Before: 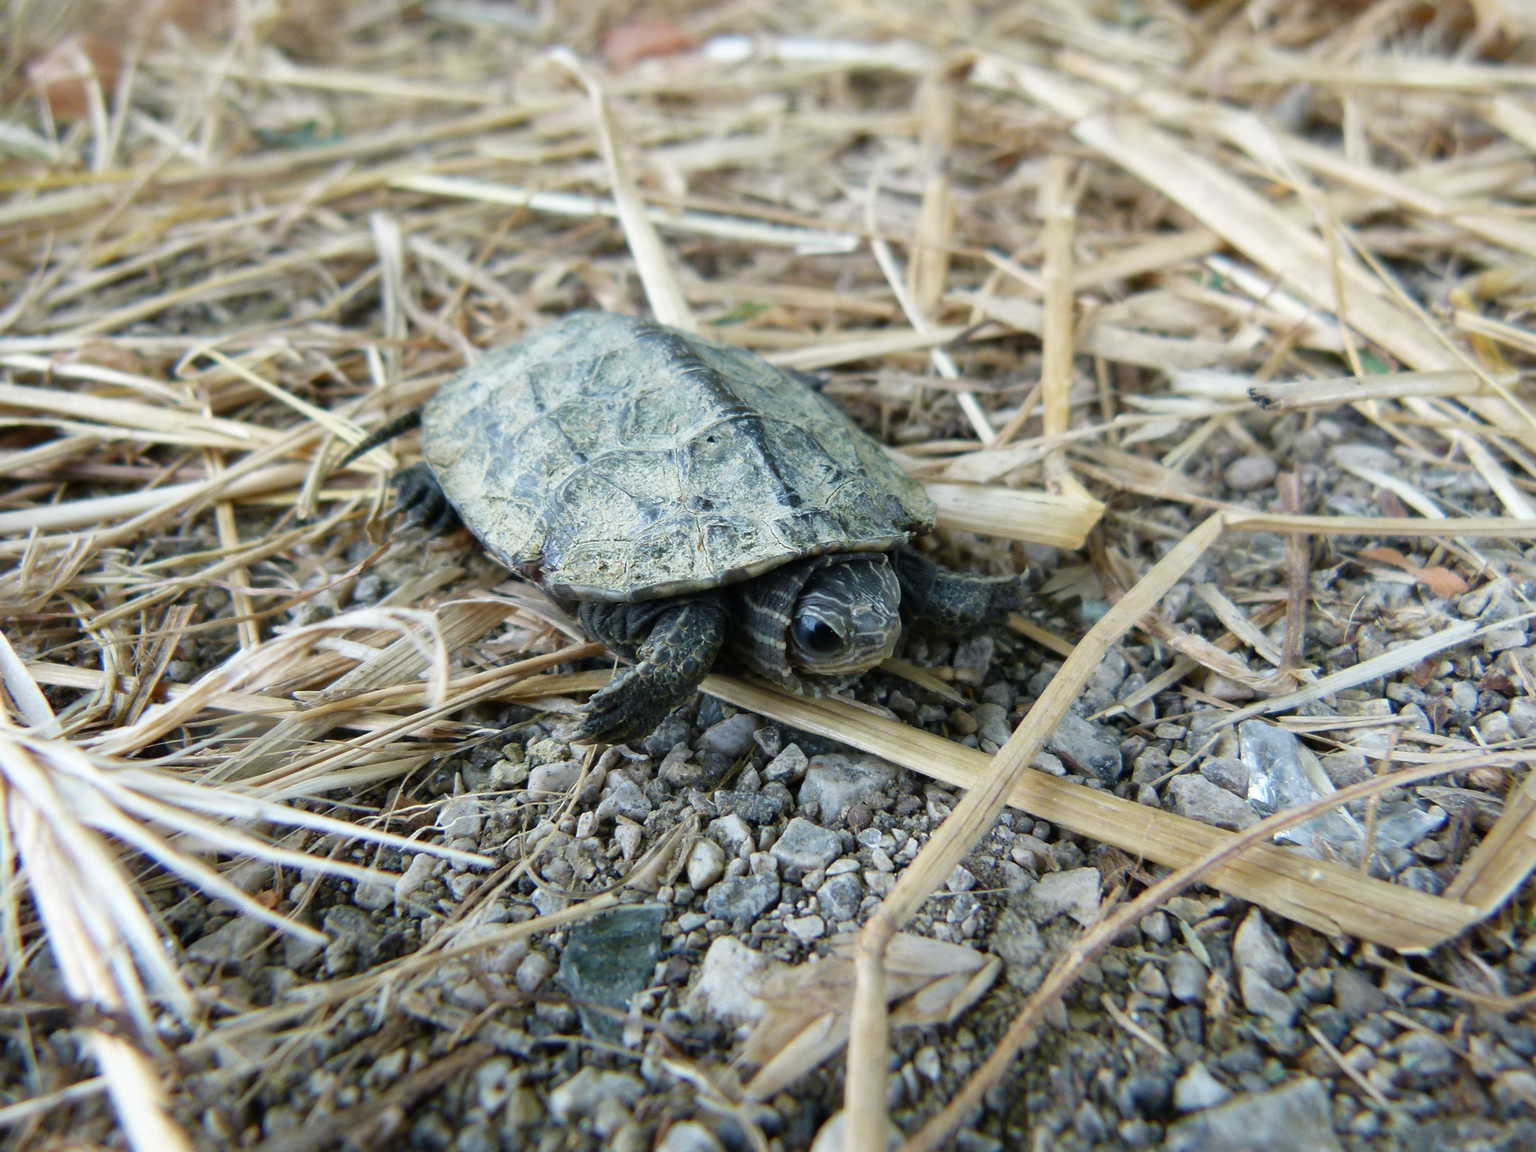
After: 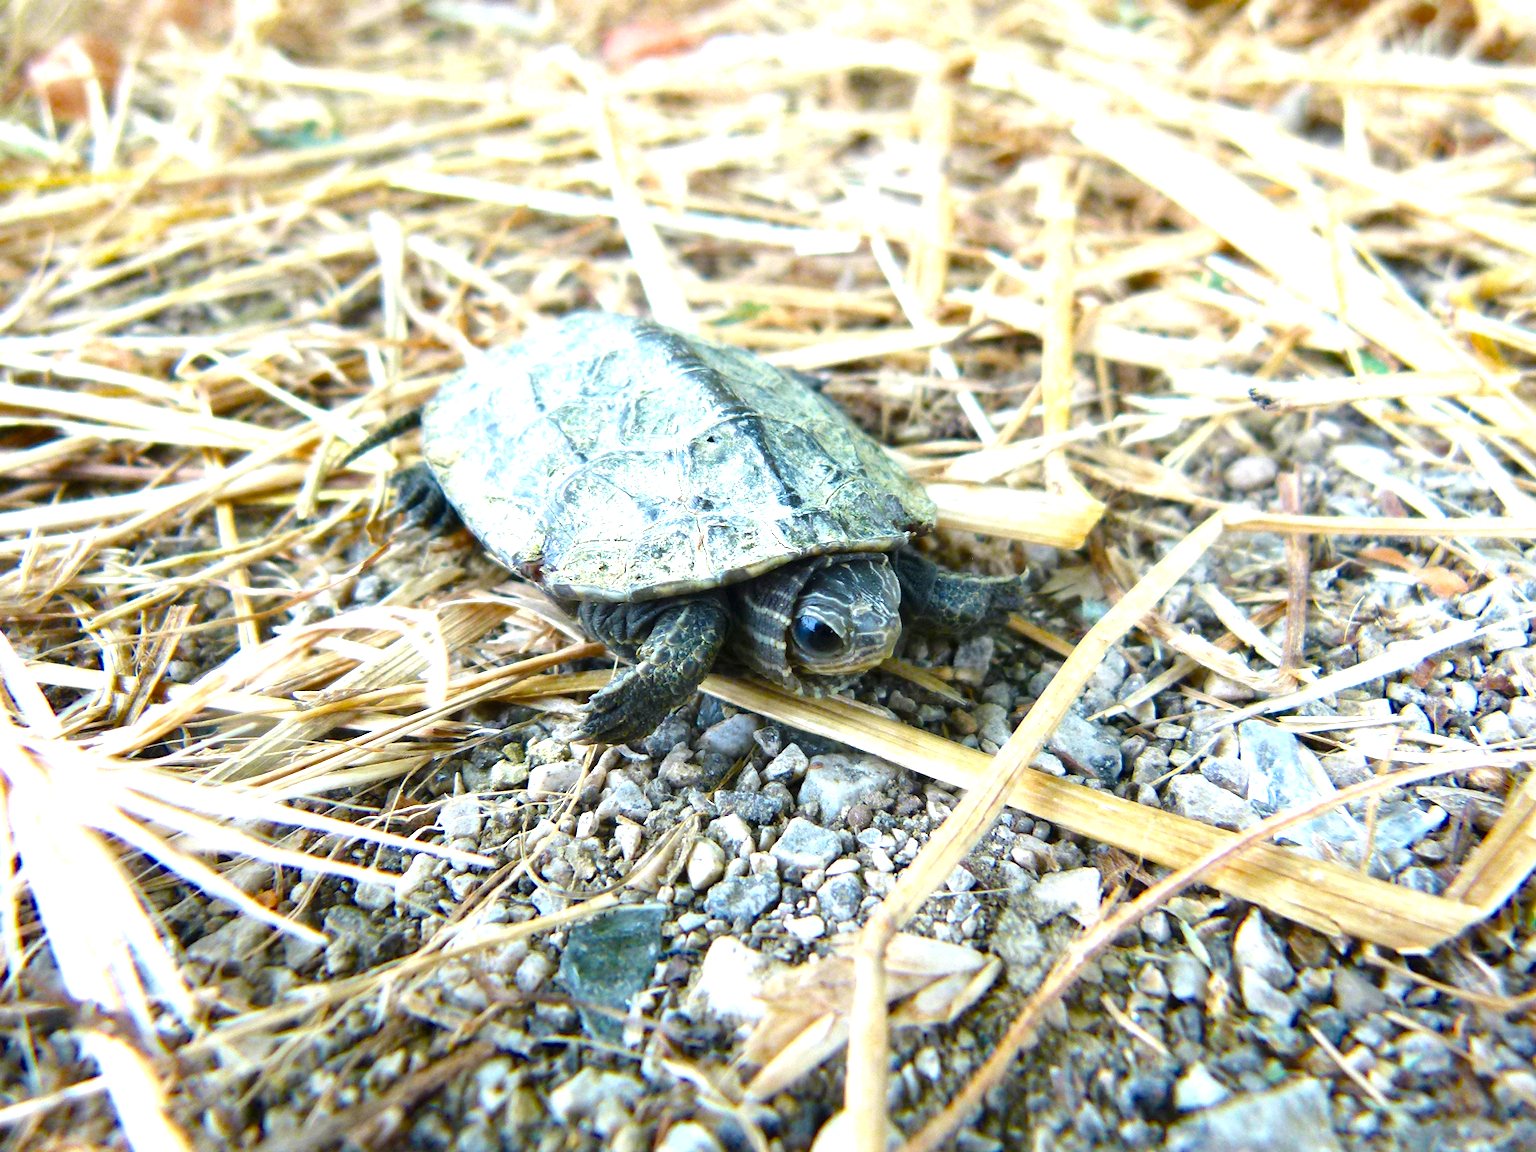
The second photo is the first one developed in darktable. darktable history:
color balance rgb: perceptual saturation grading › global saturation 25.423%, global vibrance 15.896%, saturation formula JzAzBz (2021)
exposure: black level correction 0, exposure 1.195 EV, compensate highlight preservation false
